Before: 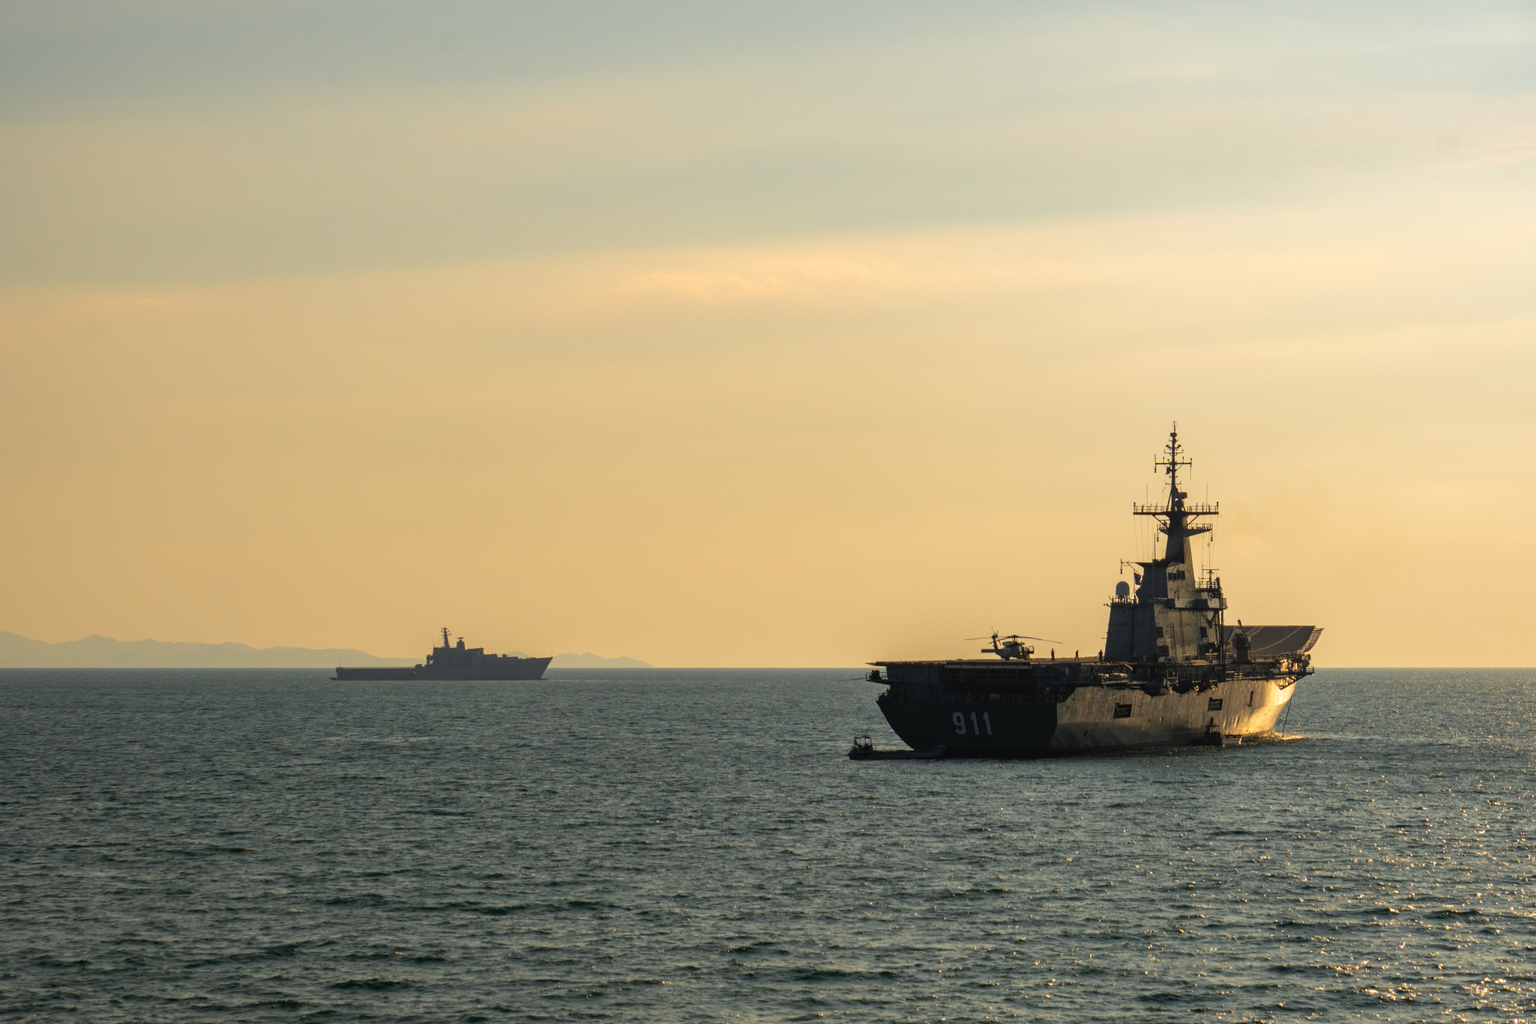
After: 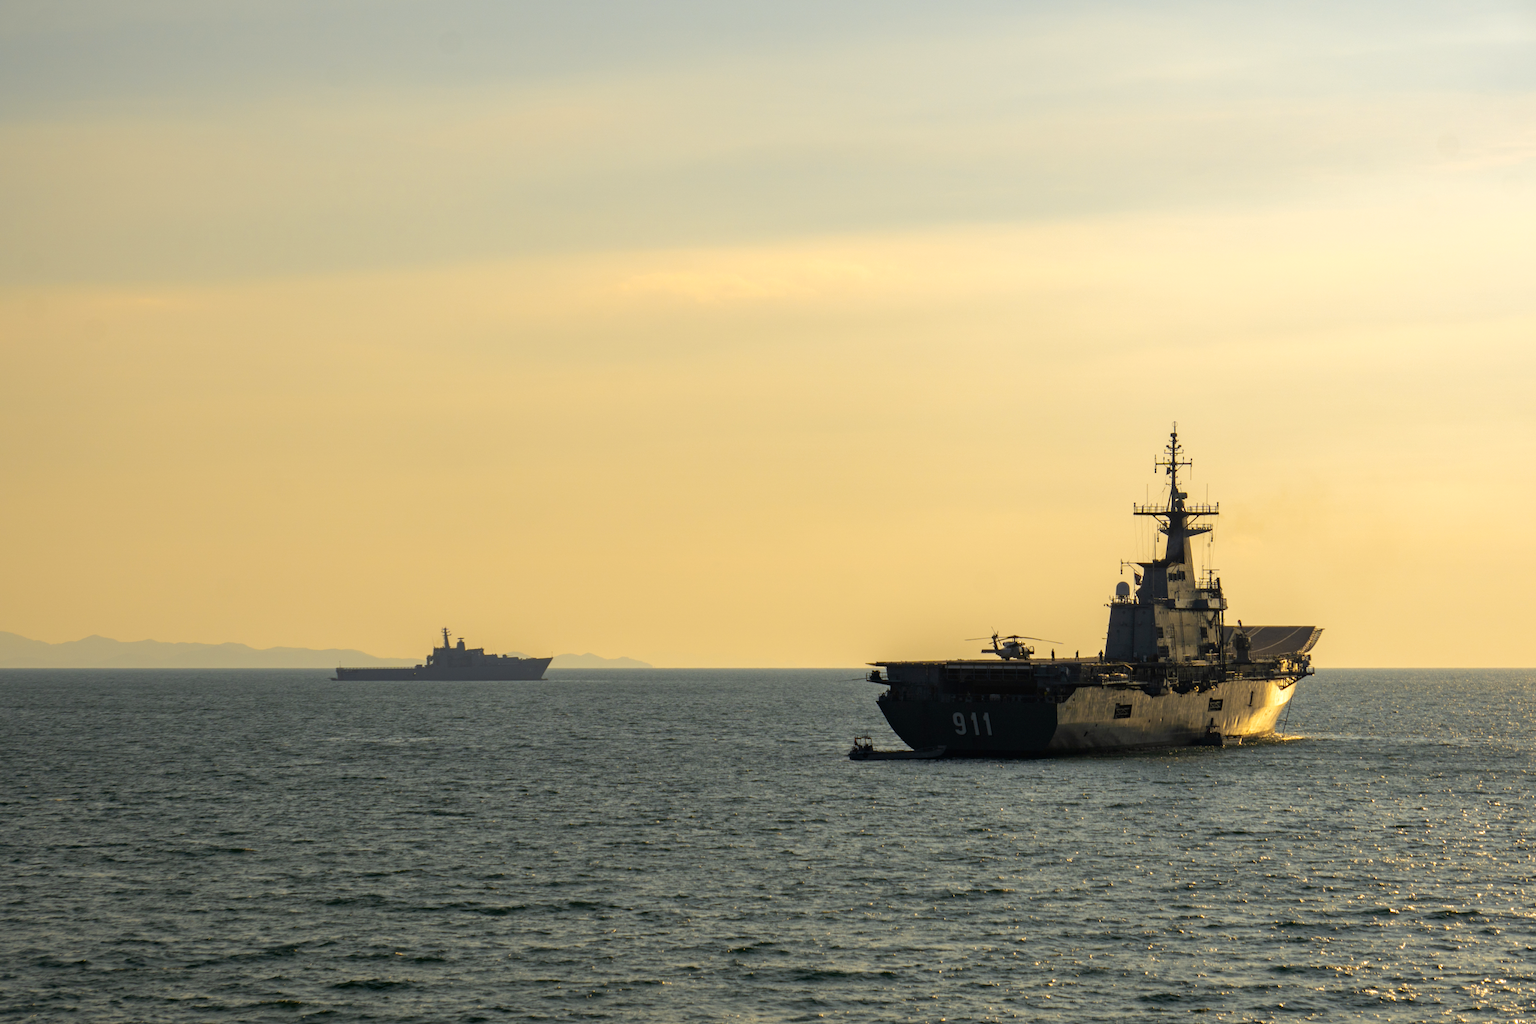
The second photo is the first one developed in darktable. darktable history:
color contrast: green-magenta contrast 0.8, blue-yellow contrast 1.1, unbound 0
exposure: black level correction 0.002, exposure 0.15 EV, compensate highlight preservation false
